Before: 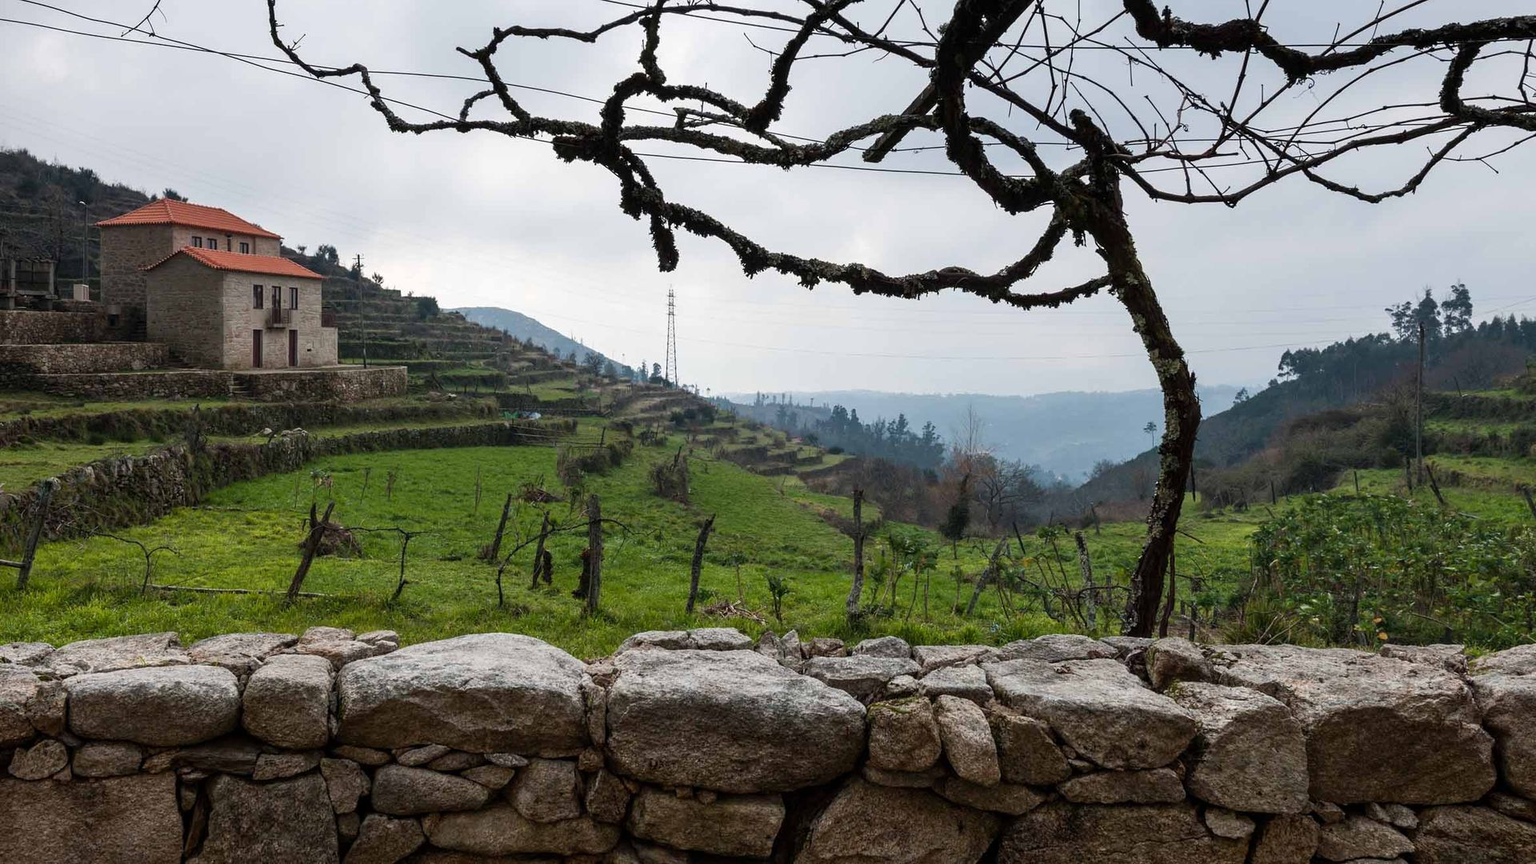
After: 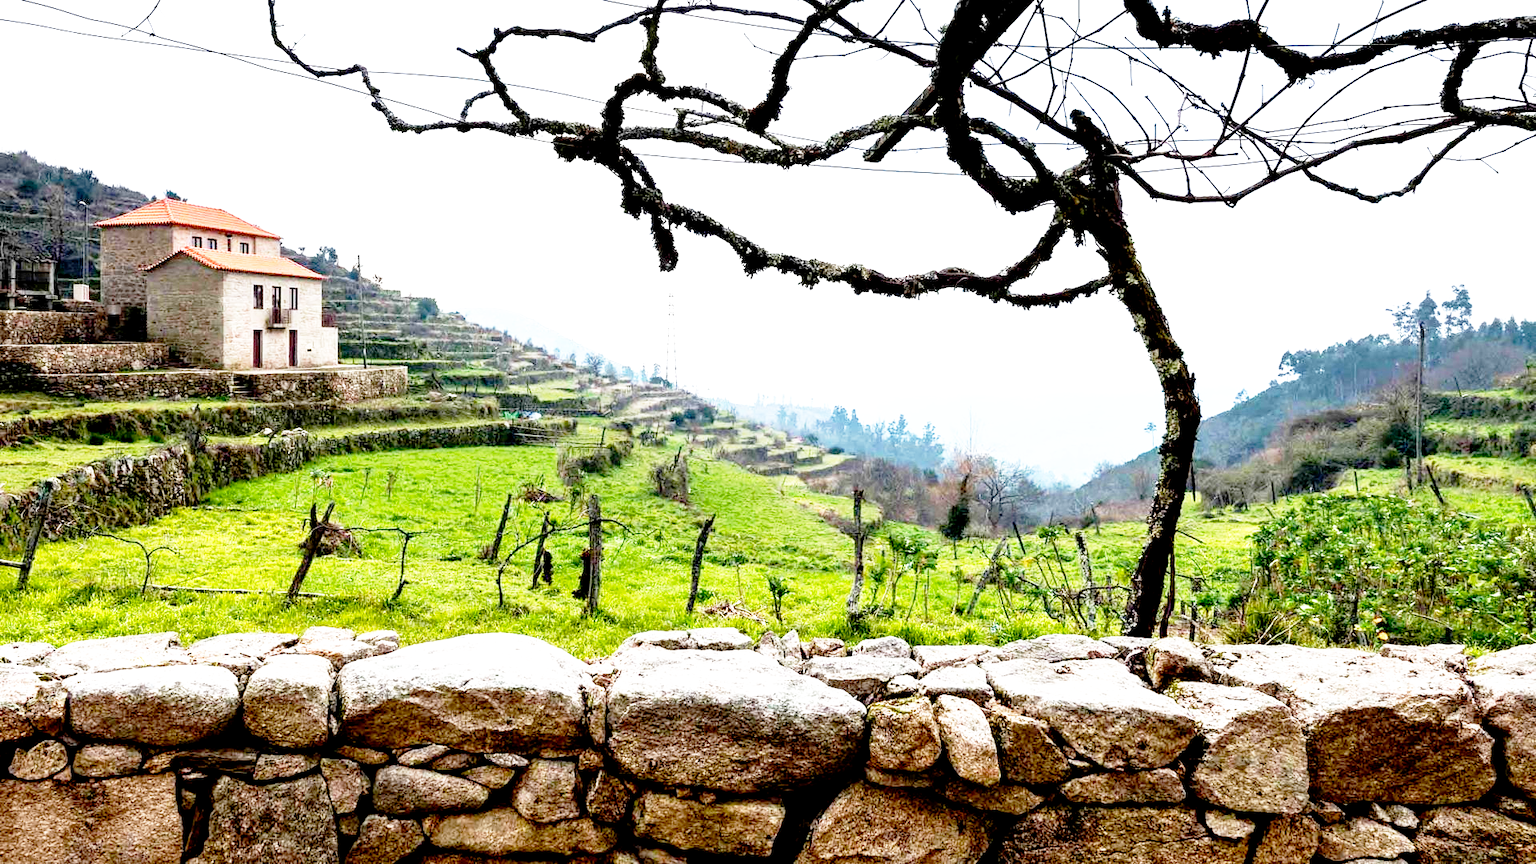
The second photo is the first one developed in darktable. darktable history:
exposure: black level correction 0.009, exposure 1.432 EV, compensate highlight preservation false
base curve: curves: ch0 [(0, 0) (0.012, 0.01) (0.073, 0.168) (0.31, 0.711) (0.645, 0.957) (1, 1)], preserve colors none
color balance rgb: perceptual saturation grading › global saturation 0.325%
